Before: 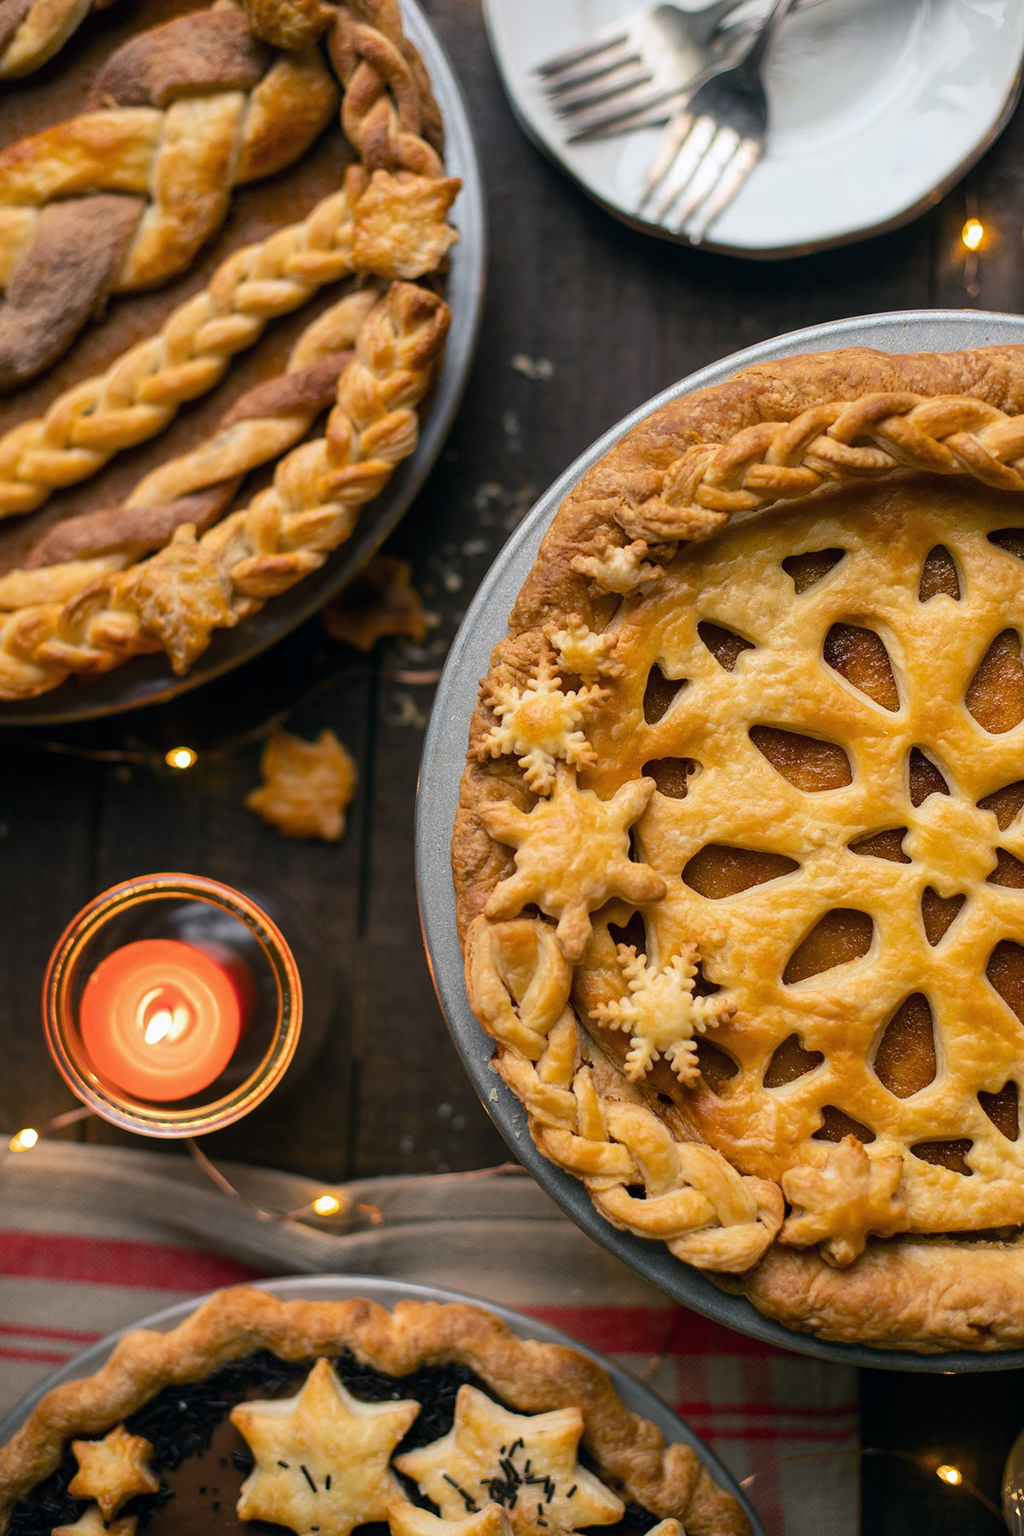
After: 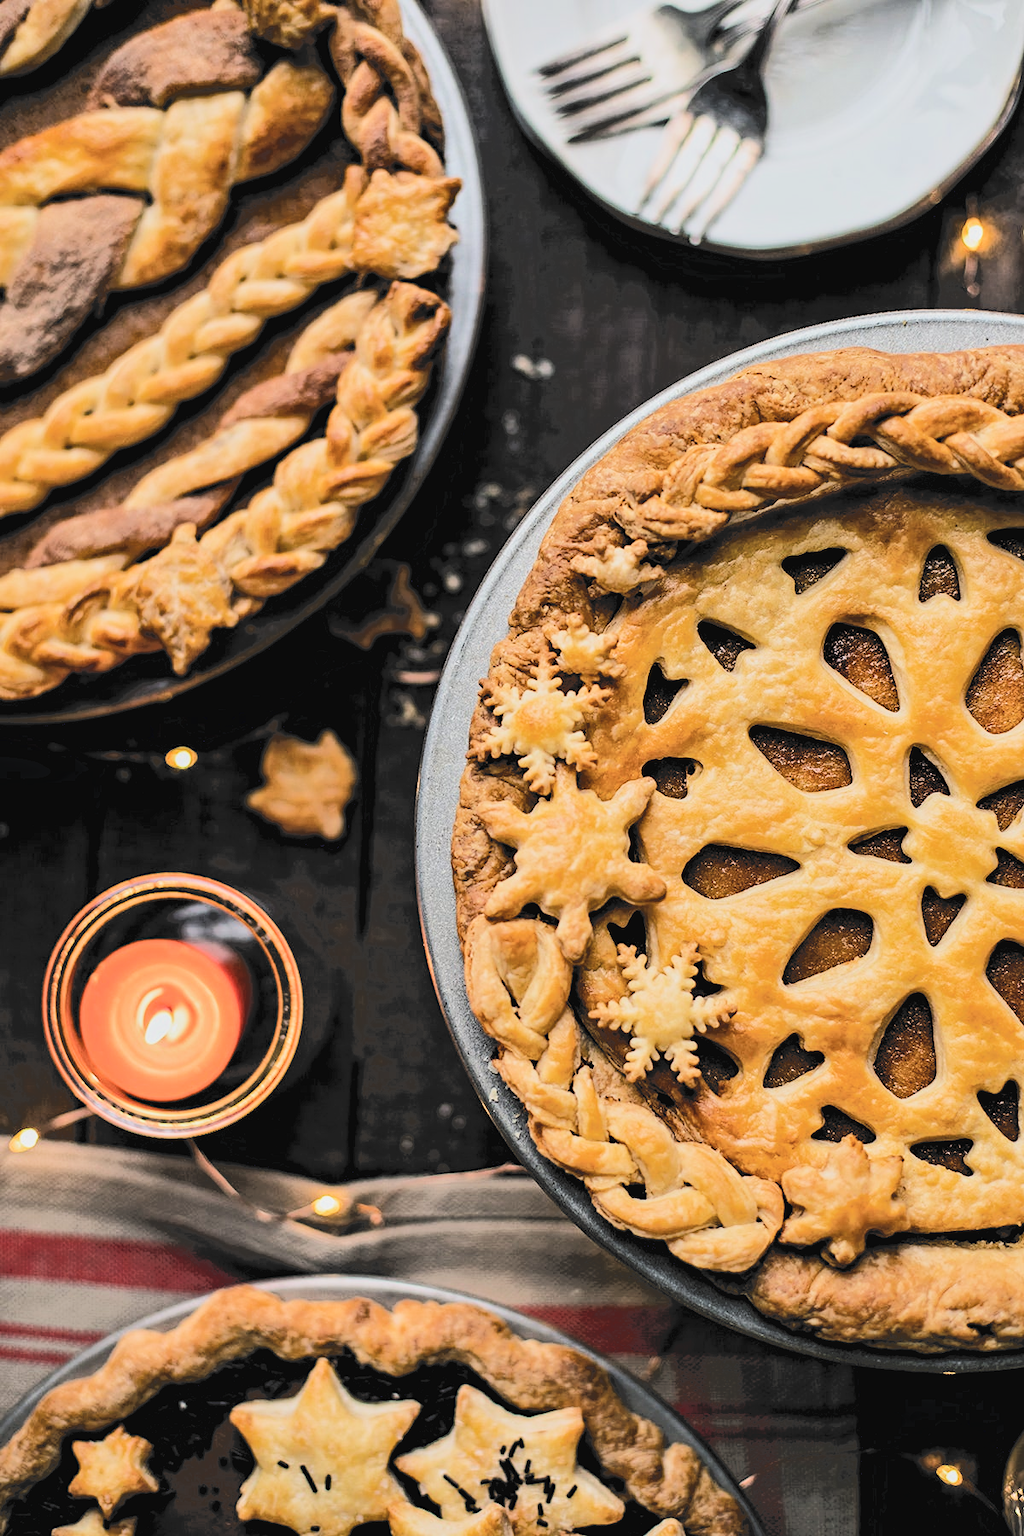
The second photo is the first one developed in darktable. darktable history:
contrast equalizer: octaves 7, y [[0.5, 0.542, 0.583, 0.625, 0.667, 0.708], [0.5 ×6], [0.5 ×6], [0 ×6], [0 ×6]]
tone curve: curves: ch0 [(0, 0) (0.003, 0.055) (0.011, 0.111) (0.025, 0.126) (0.044, 0.169) (0.069, 0.215) (0.1, 0.199) (0.136, 0.207) (0.177, 0.259) (0.224, 0.327) (0.277, 0.361) (0.335, 0.431) (0.399, 0.501) (0.468, 0.589) (0.543, 0.683) (0.623, 0.73) (0.709, 0.796) (0.801, 0.863) (0.898, 0.921) (1, 1)], color space Lab, independent channels, preserve colors none
filmic rgb: black relative exposure -5.07 EV, white relative exposure 3.97 EV, hardness 2.88, contrast 1.297, highlights saturation mix -31%, preserve chrominance max RGB, color science v6 (2022), contrast in shadows safe, contrast in highlights safe
